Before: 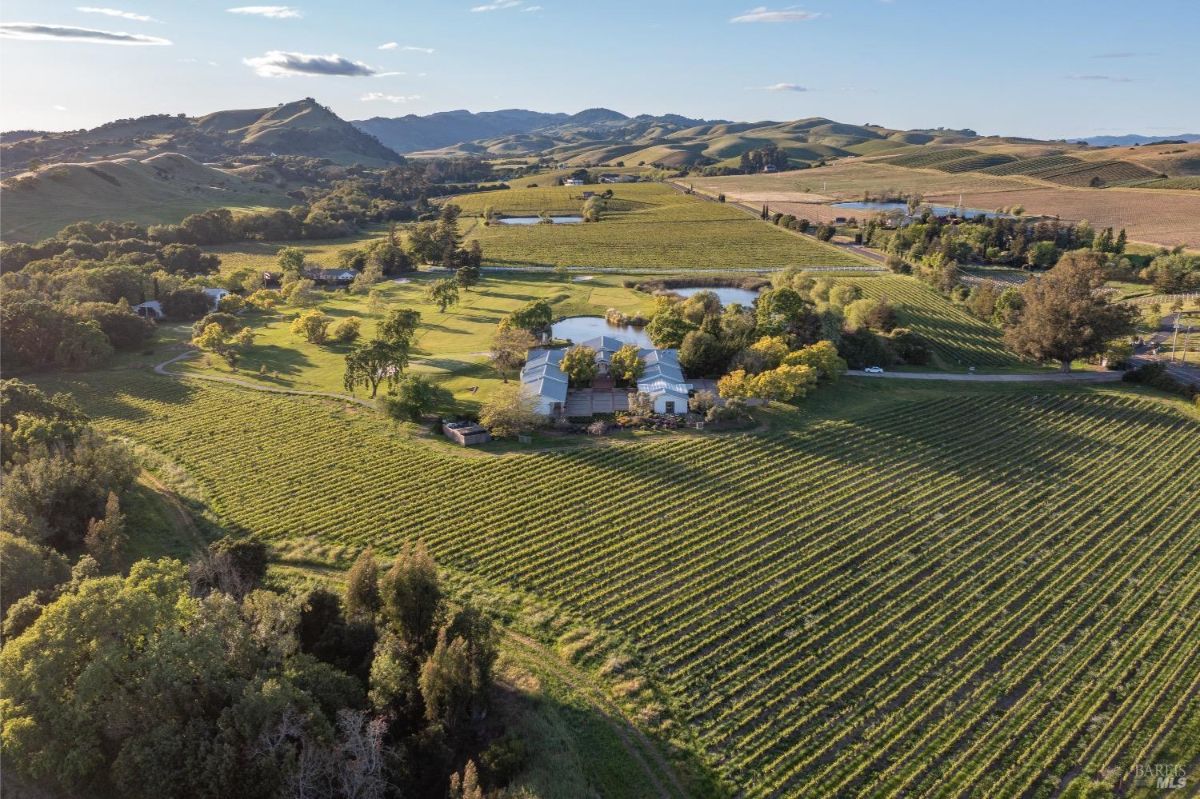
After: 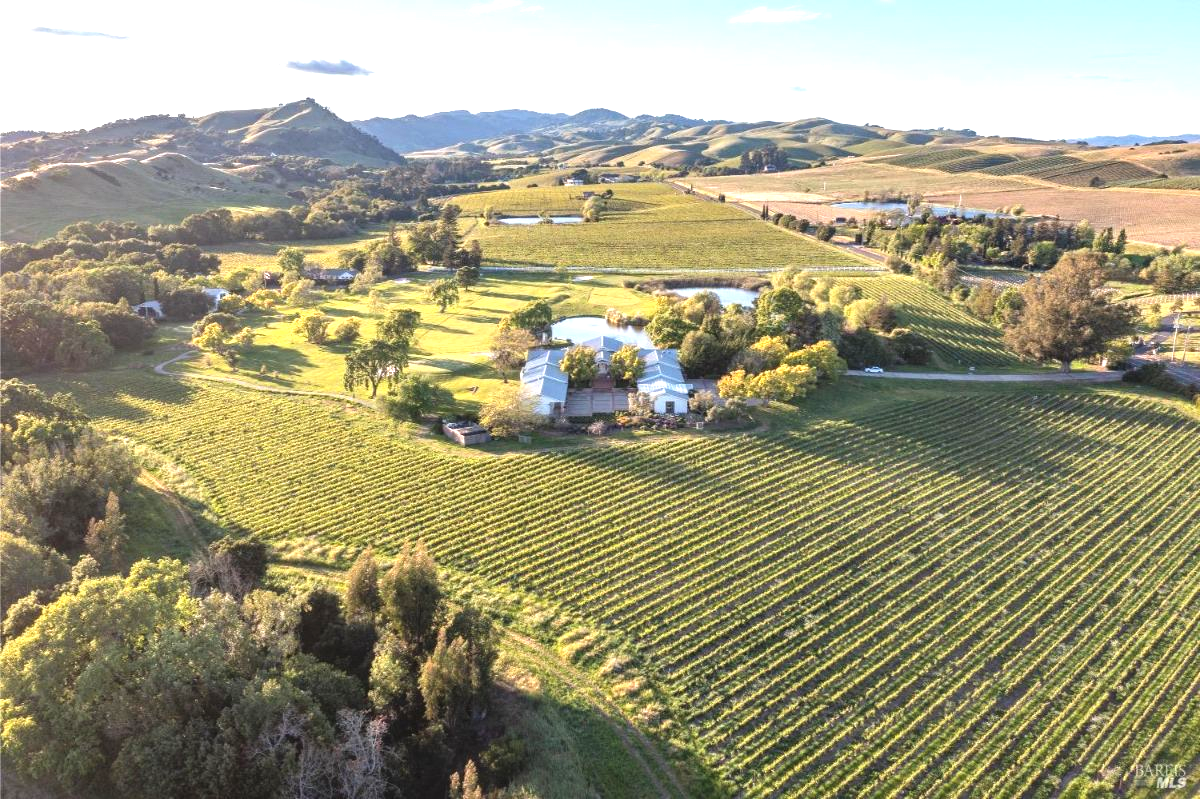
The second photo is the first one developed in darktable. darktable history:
exposure: black level correction -0.002, exposure 1.114 EV, compensate exposure bias true, compensate highlight preservation false
